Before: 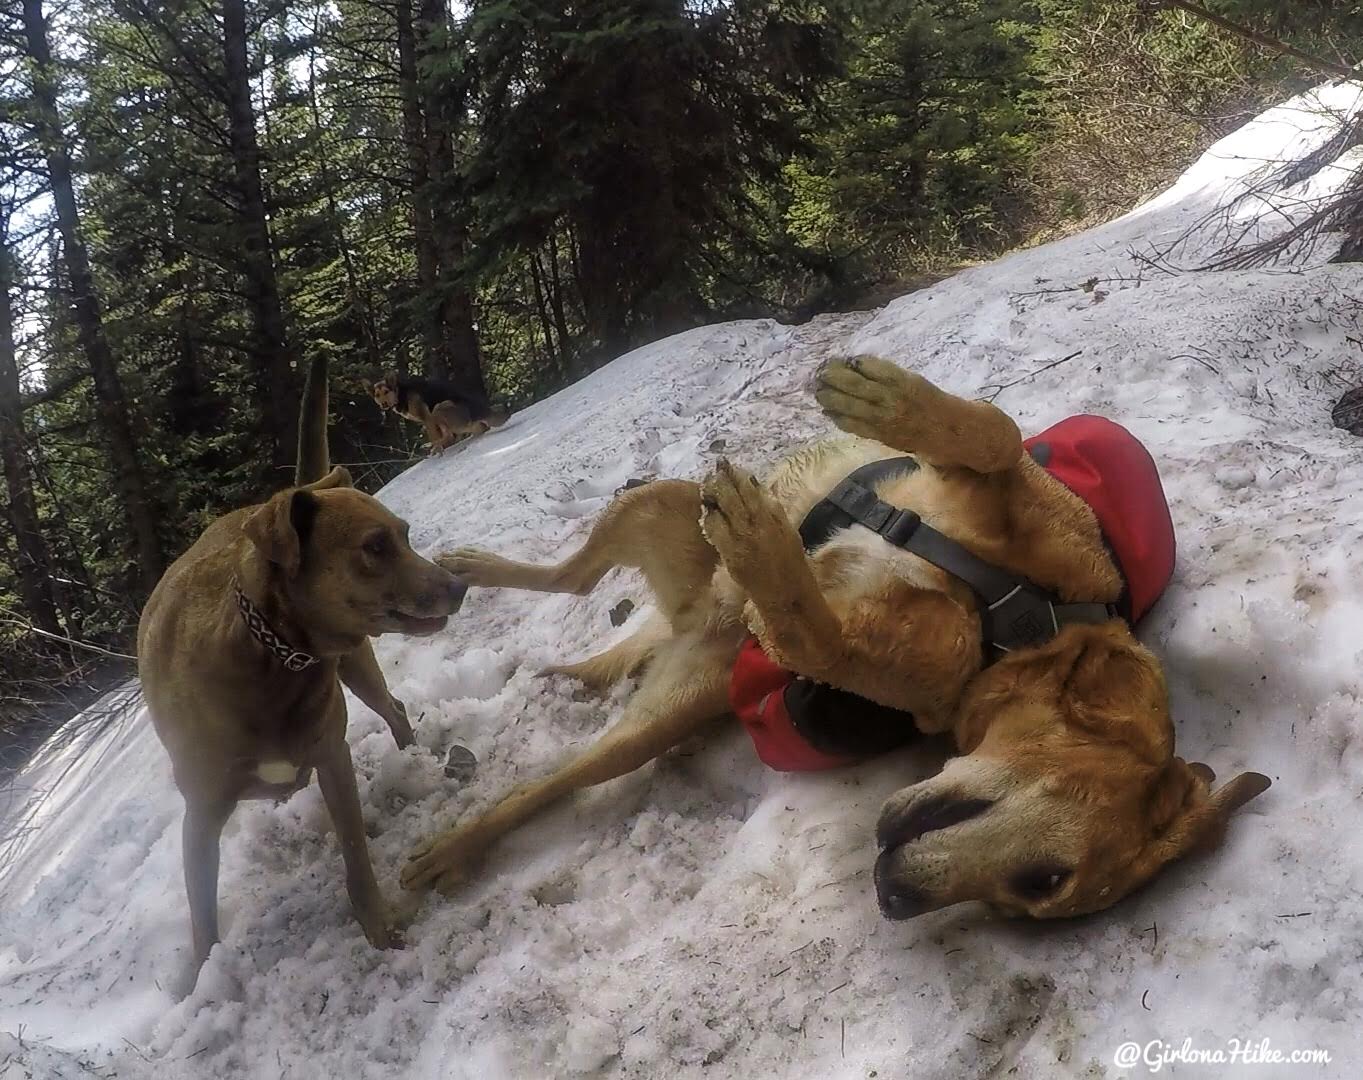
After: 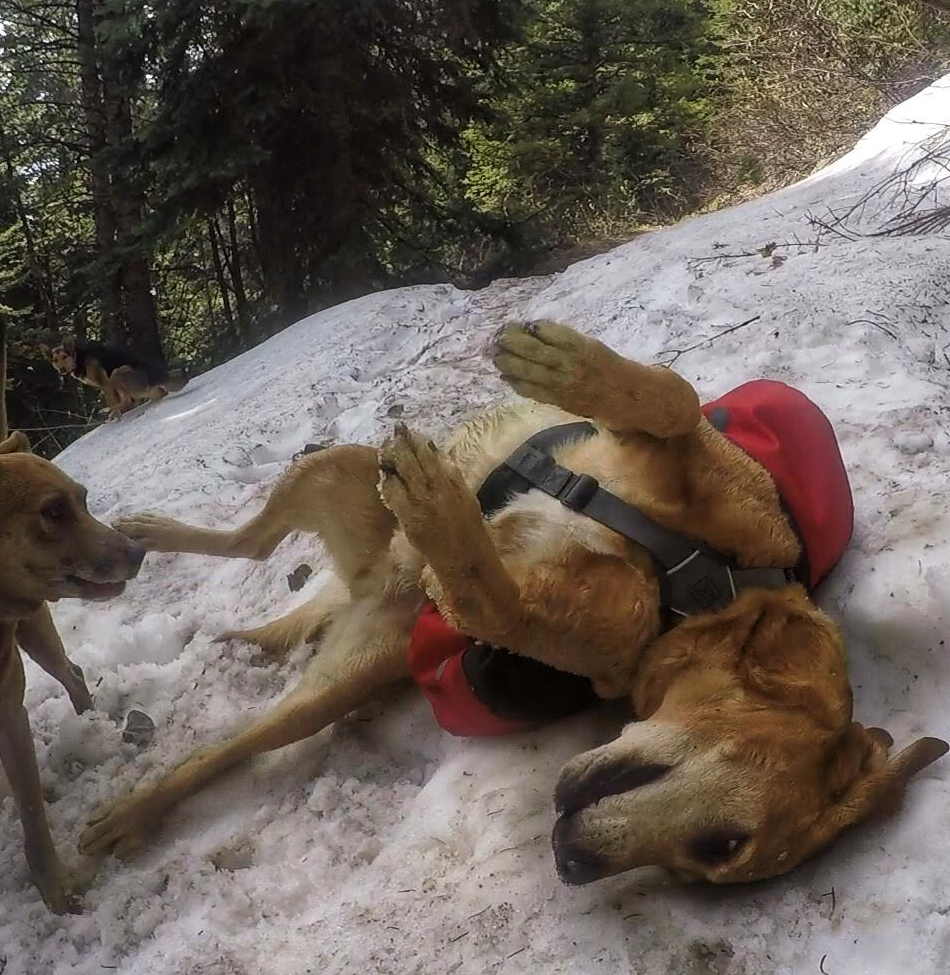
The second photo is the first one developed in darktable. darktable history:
crop and rotate: left 23.649%, top 3.267%, right 6.594%, bottom 6.451%
